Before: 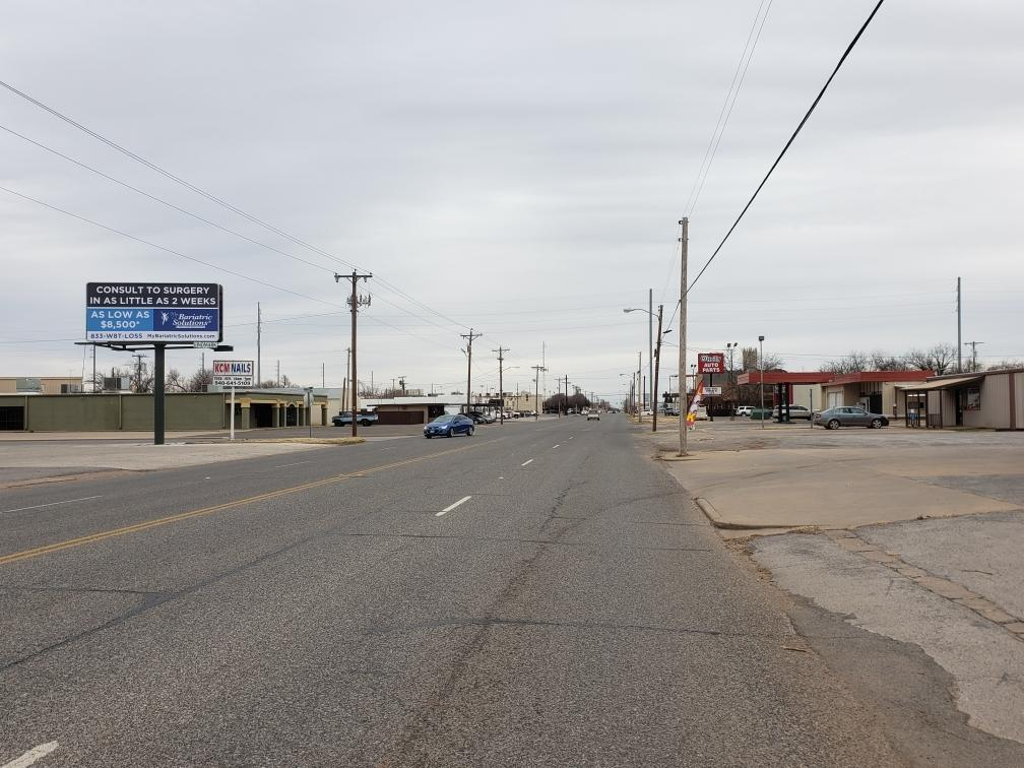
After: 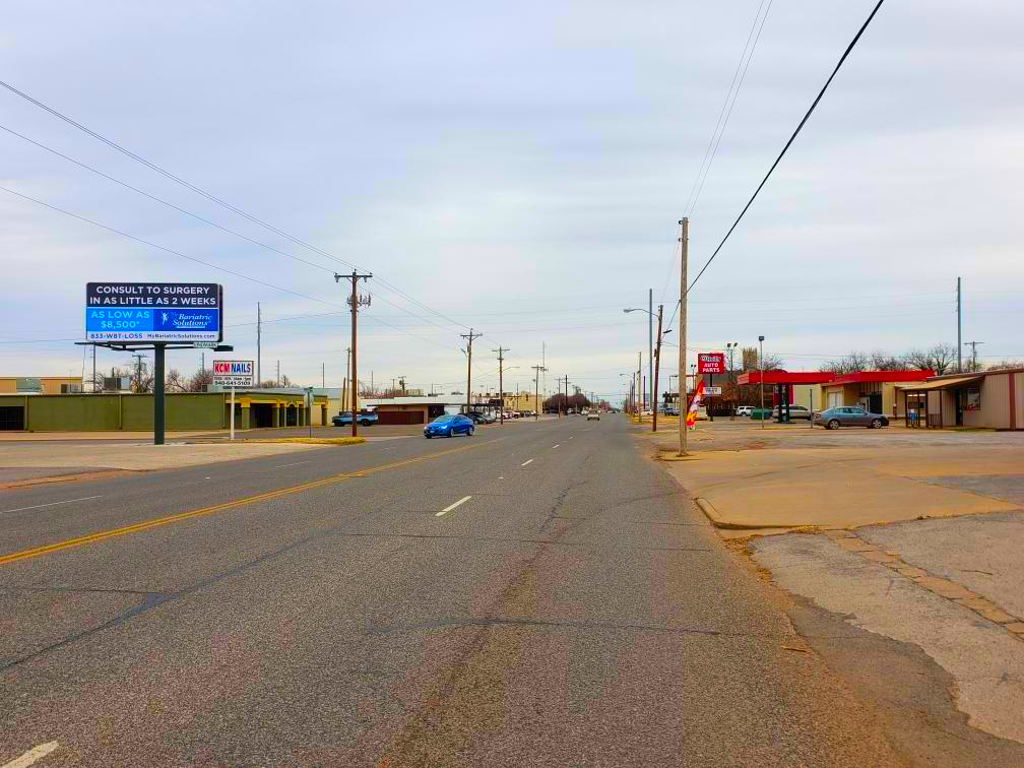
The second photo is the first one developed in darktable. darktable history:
color correction: highlights b* -0.038, saturation 2.99
